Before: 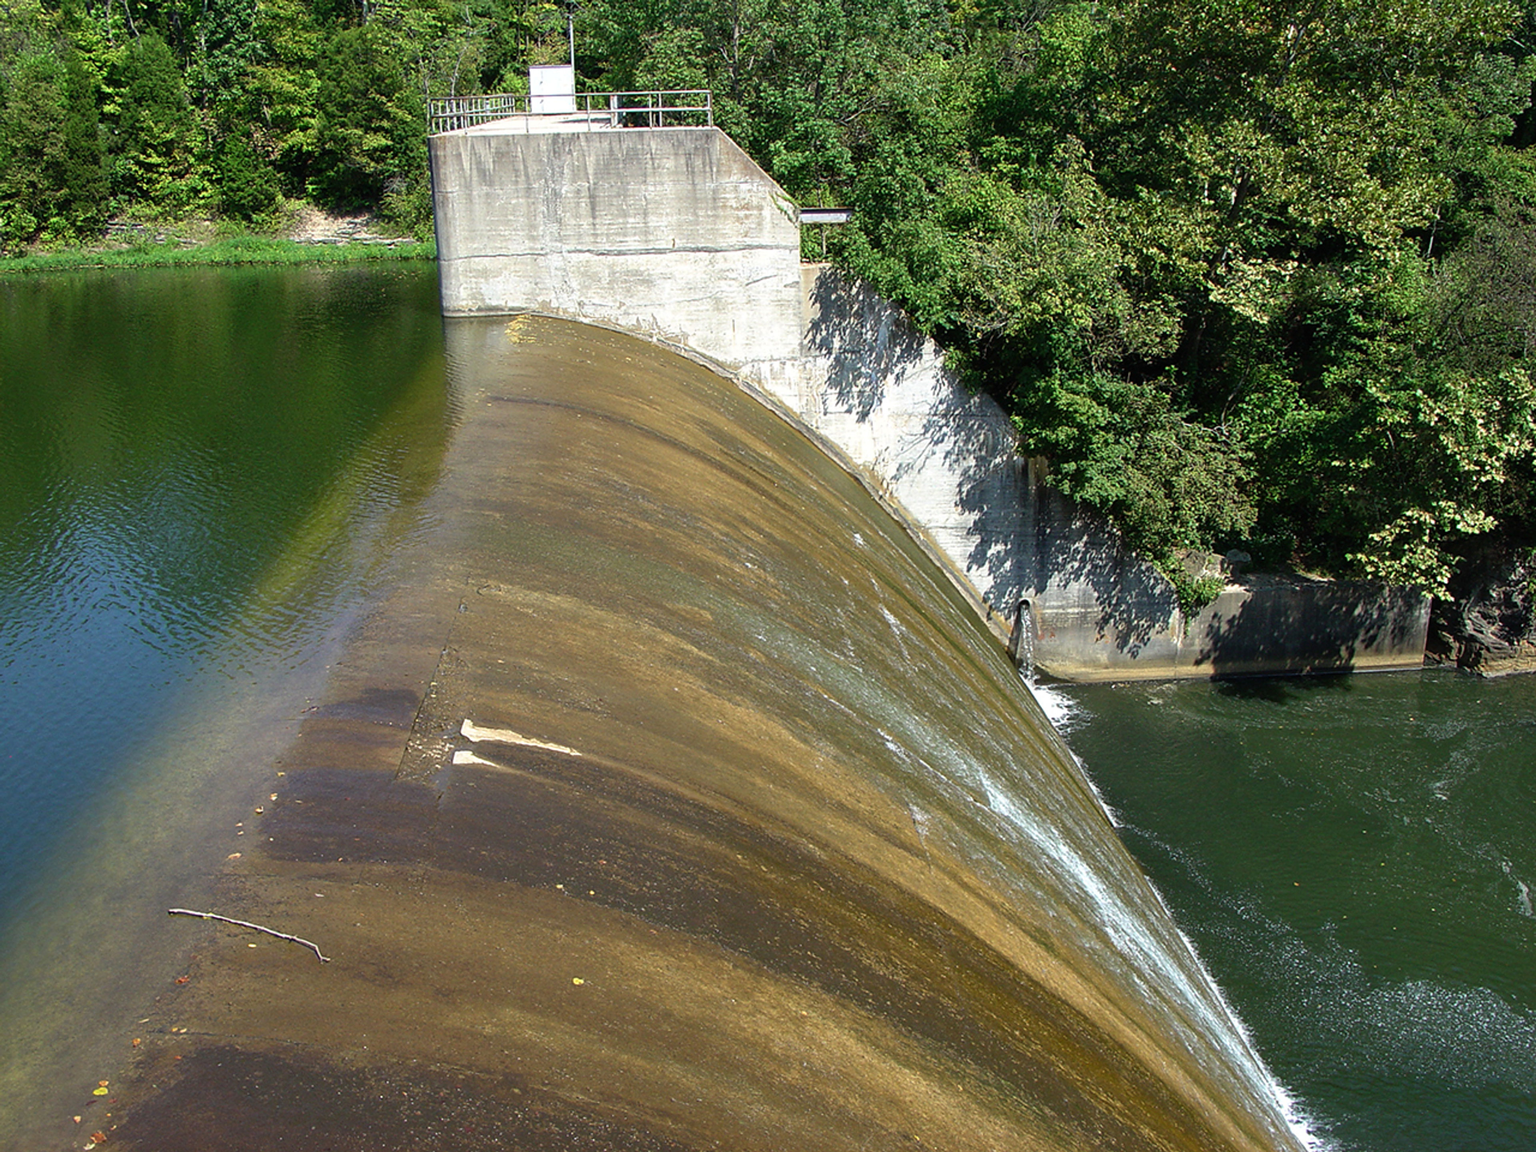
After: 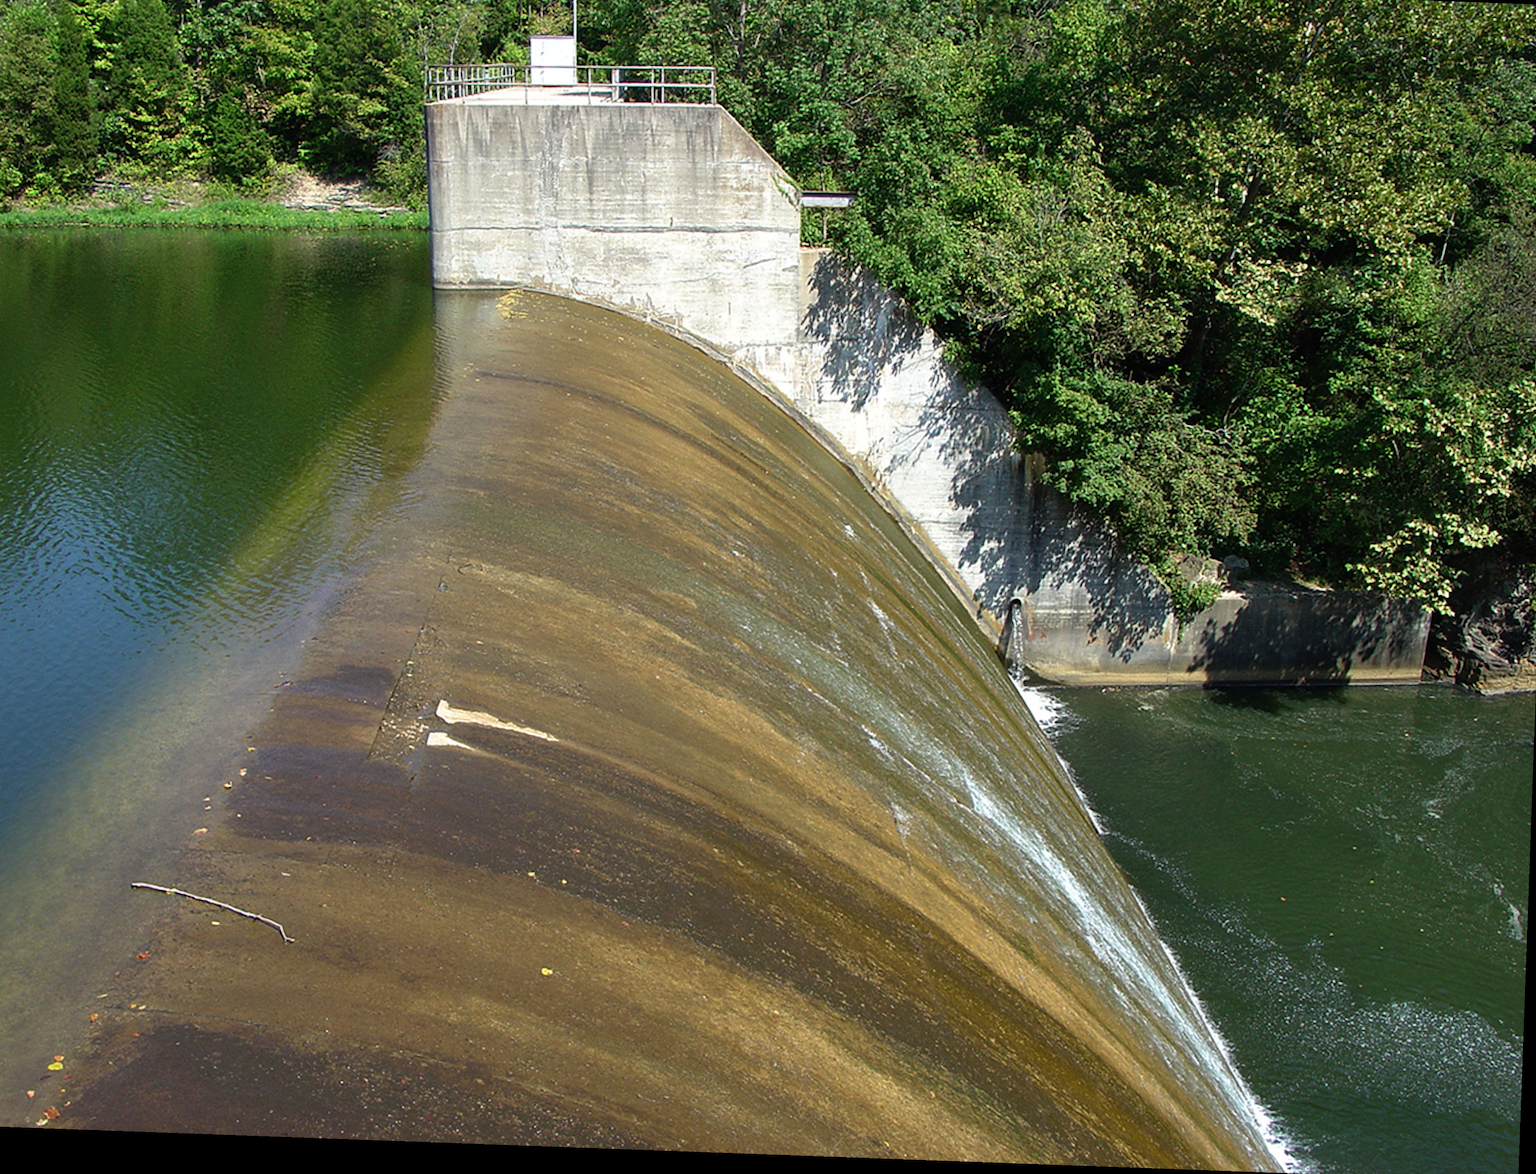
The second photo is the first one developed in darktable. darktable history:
crop and rotate: angle -2.07°, left 3.09%, top 4.172%, right 1.469%, bottom 0.445%
